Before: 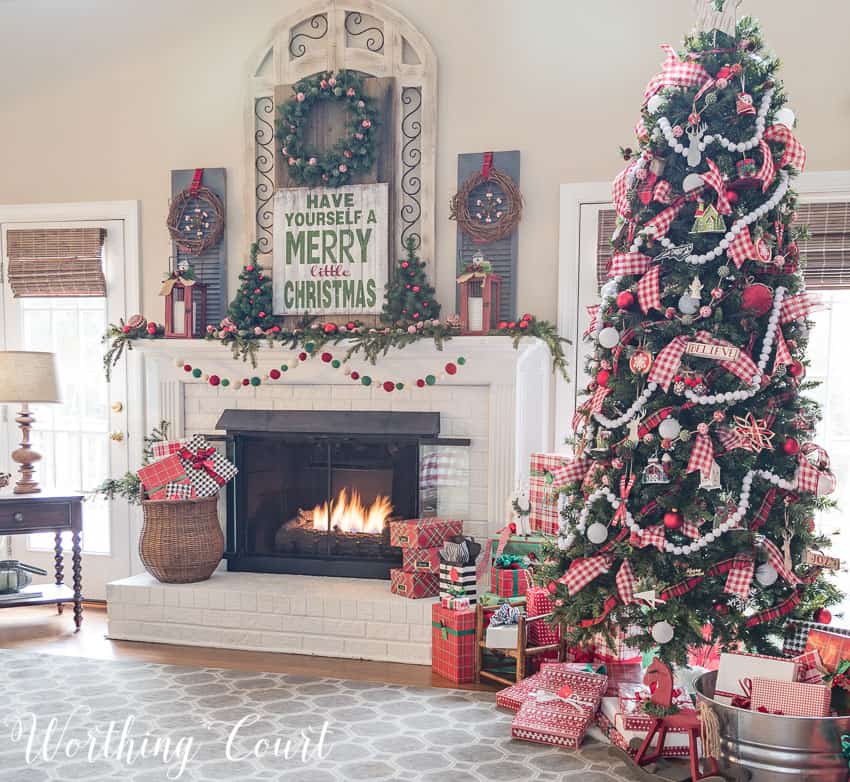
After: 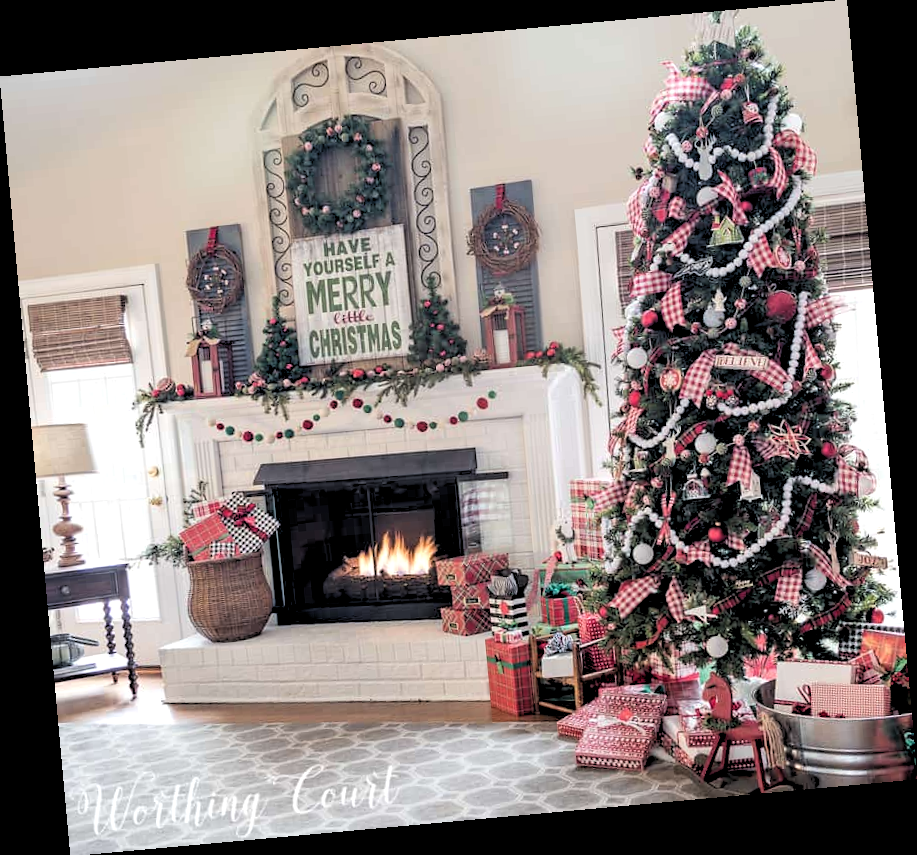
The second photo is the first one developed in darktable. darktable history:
rgb levels: levels [[0.034, 0.472, 0.904], [0, 0.5, 1], [0, 0.5, 1]]
rotate and perspective: rotation -5.2°, automatic cropping off
